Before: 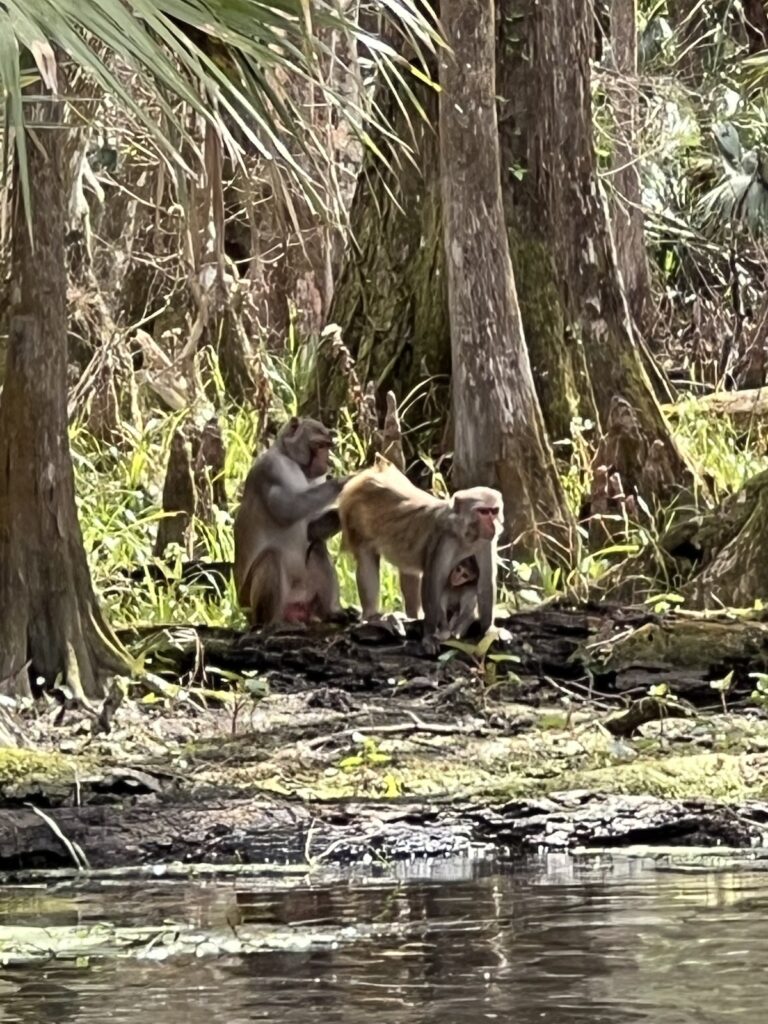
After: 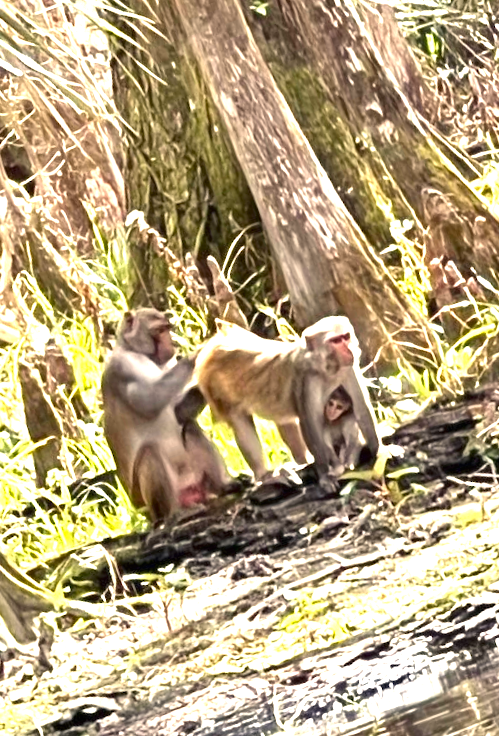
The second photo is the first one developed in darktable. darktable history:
crop and rotate: angle 18.7°, left 6.845%, right 3.802%, bottom 1.073%
exposure: black level correction 0, exposure 1.744 EV, compensate exposure bias true, compensate highlight preservation false
color balance rgb: highlights gain › chroma 3.03%, highlights gain › hue 73.32°, perceptual saturation grading › global saturation 0.295%, global vibrance 8.586%
